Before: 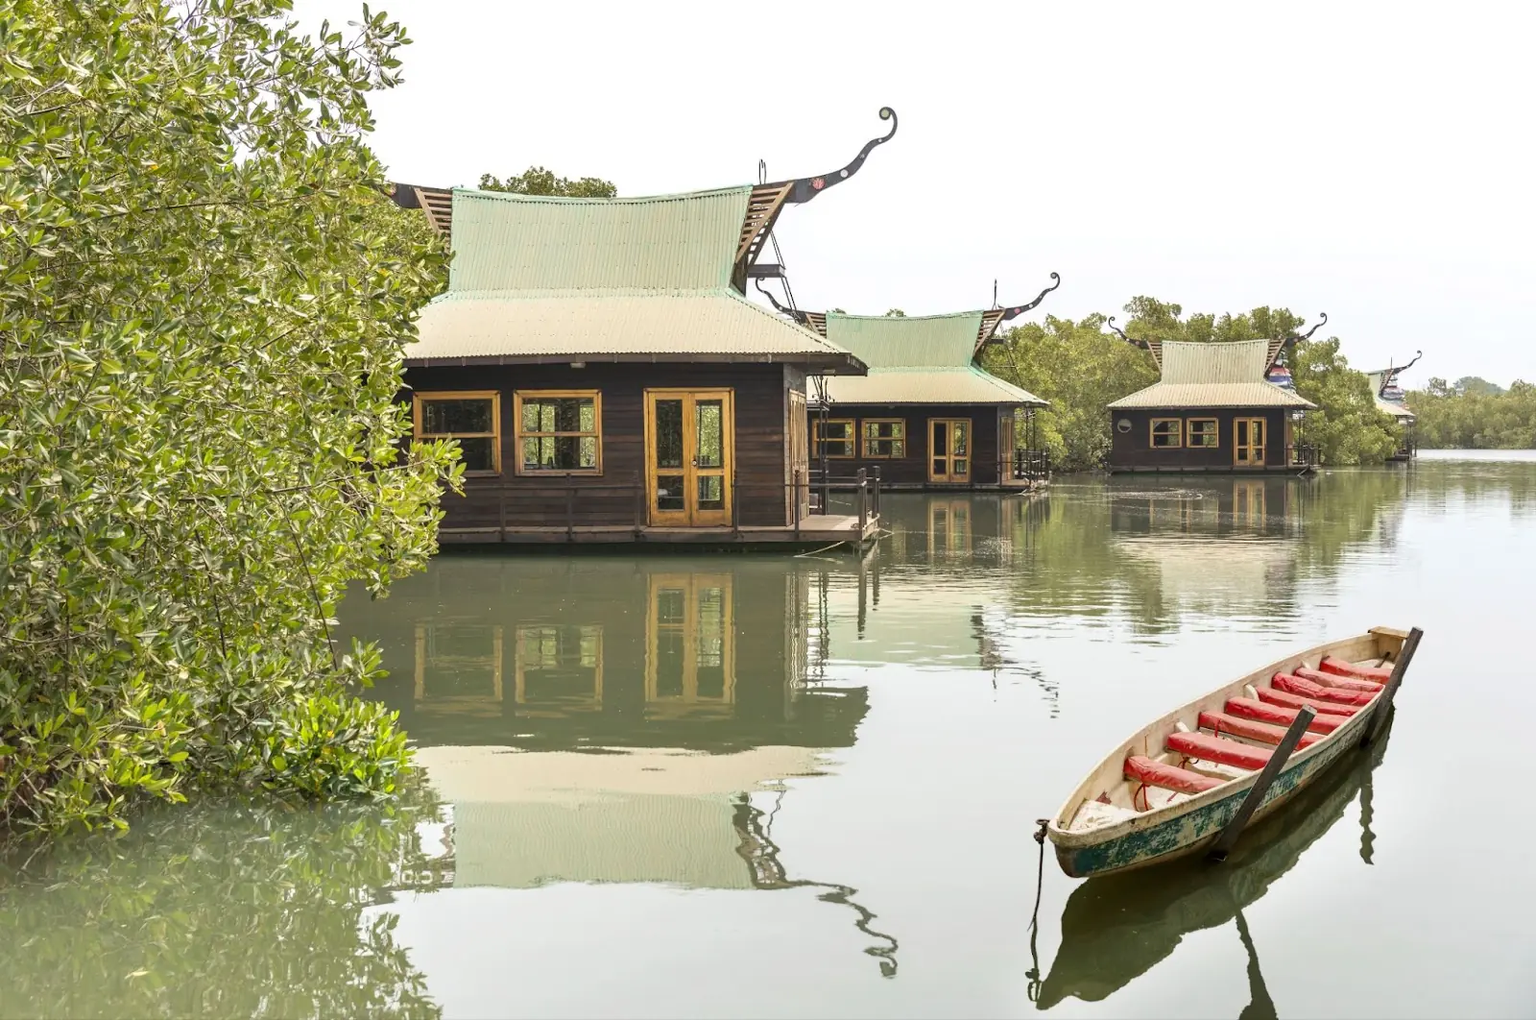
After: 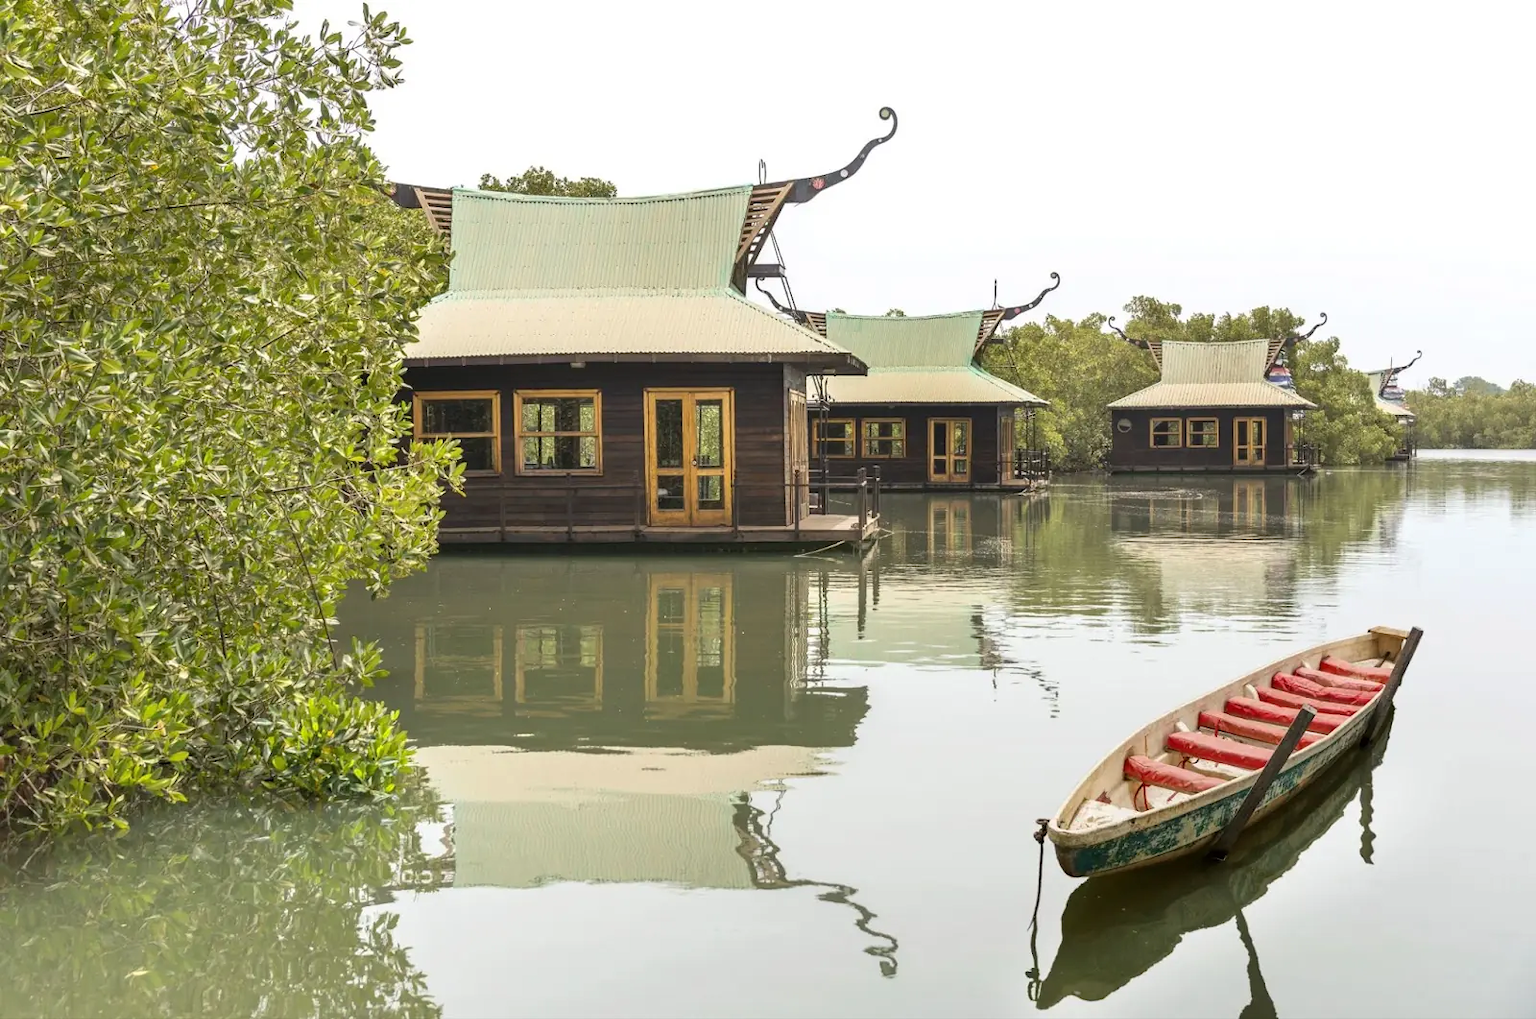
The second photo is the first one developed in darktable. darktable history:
base curve: curves: ch0 [(0, 0) (0.472, 0.455) (1, 1)], preserve colors none
